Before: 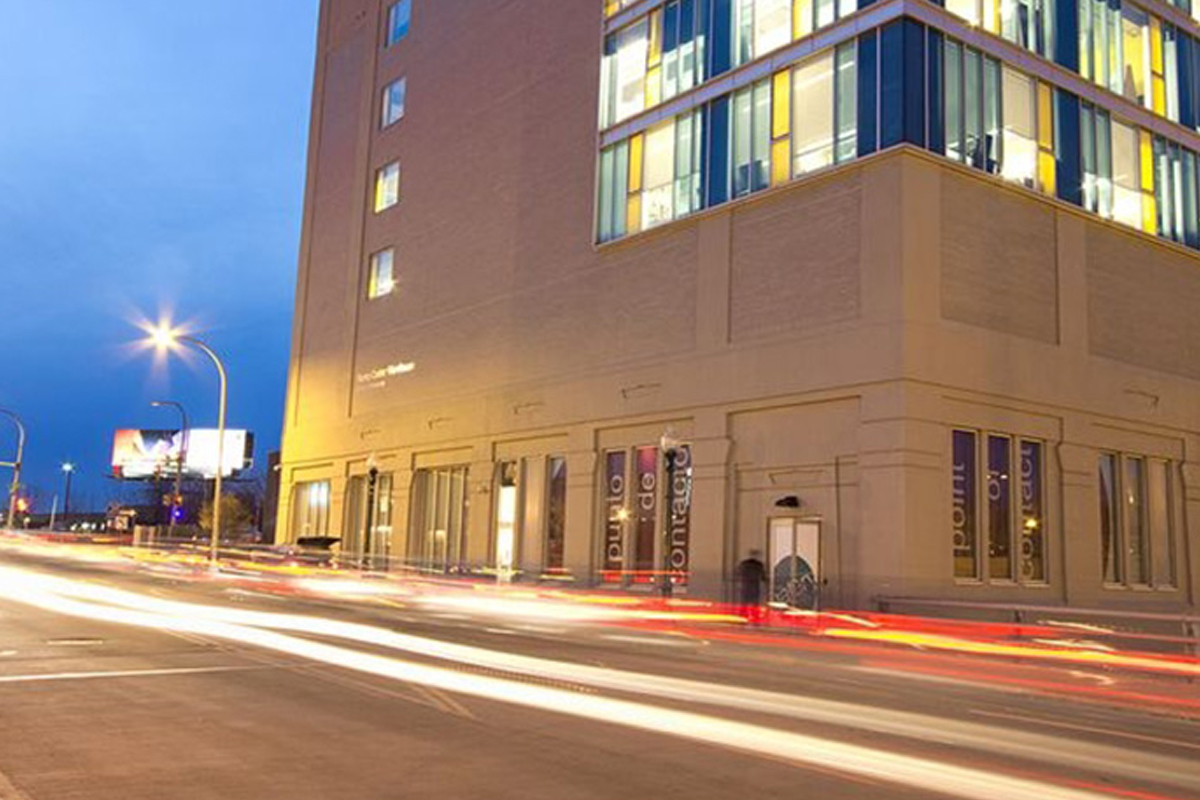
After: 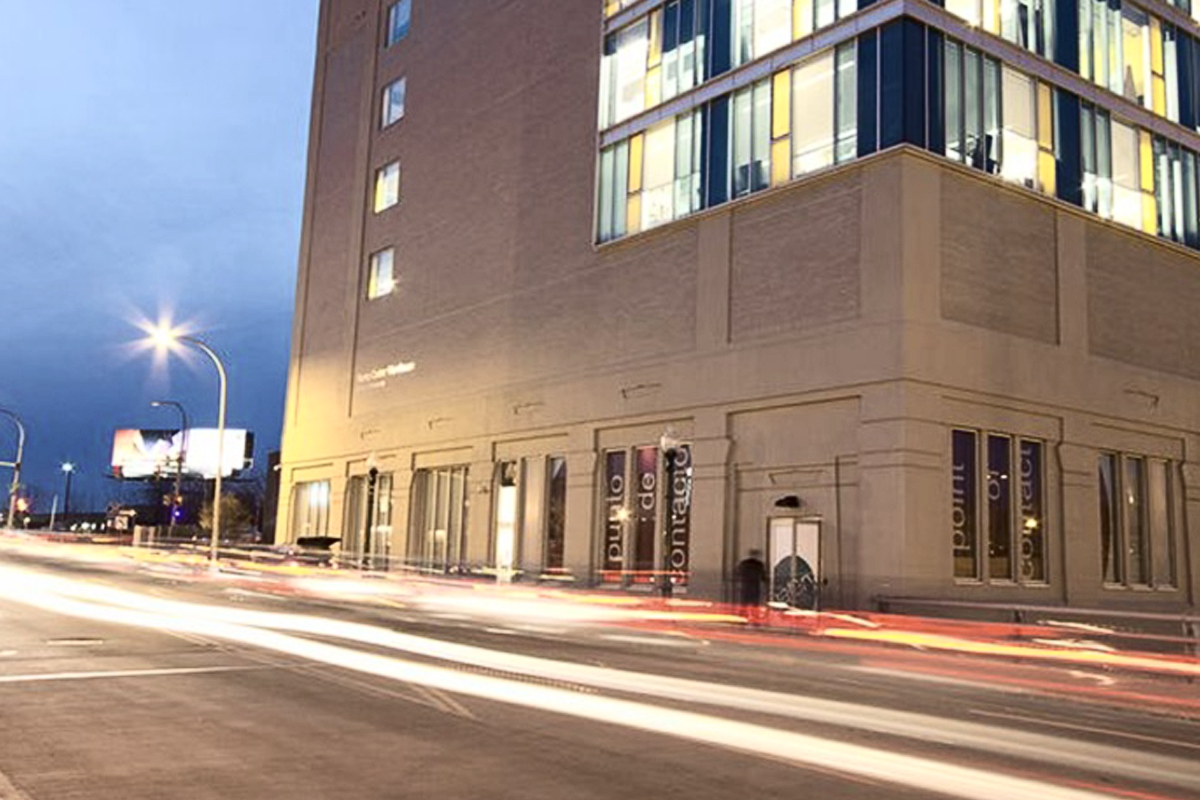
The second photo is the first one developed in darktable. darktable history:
contrast brightness saturation: contrast 0.254, saturation -0.309
